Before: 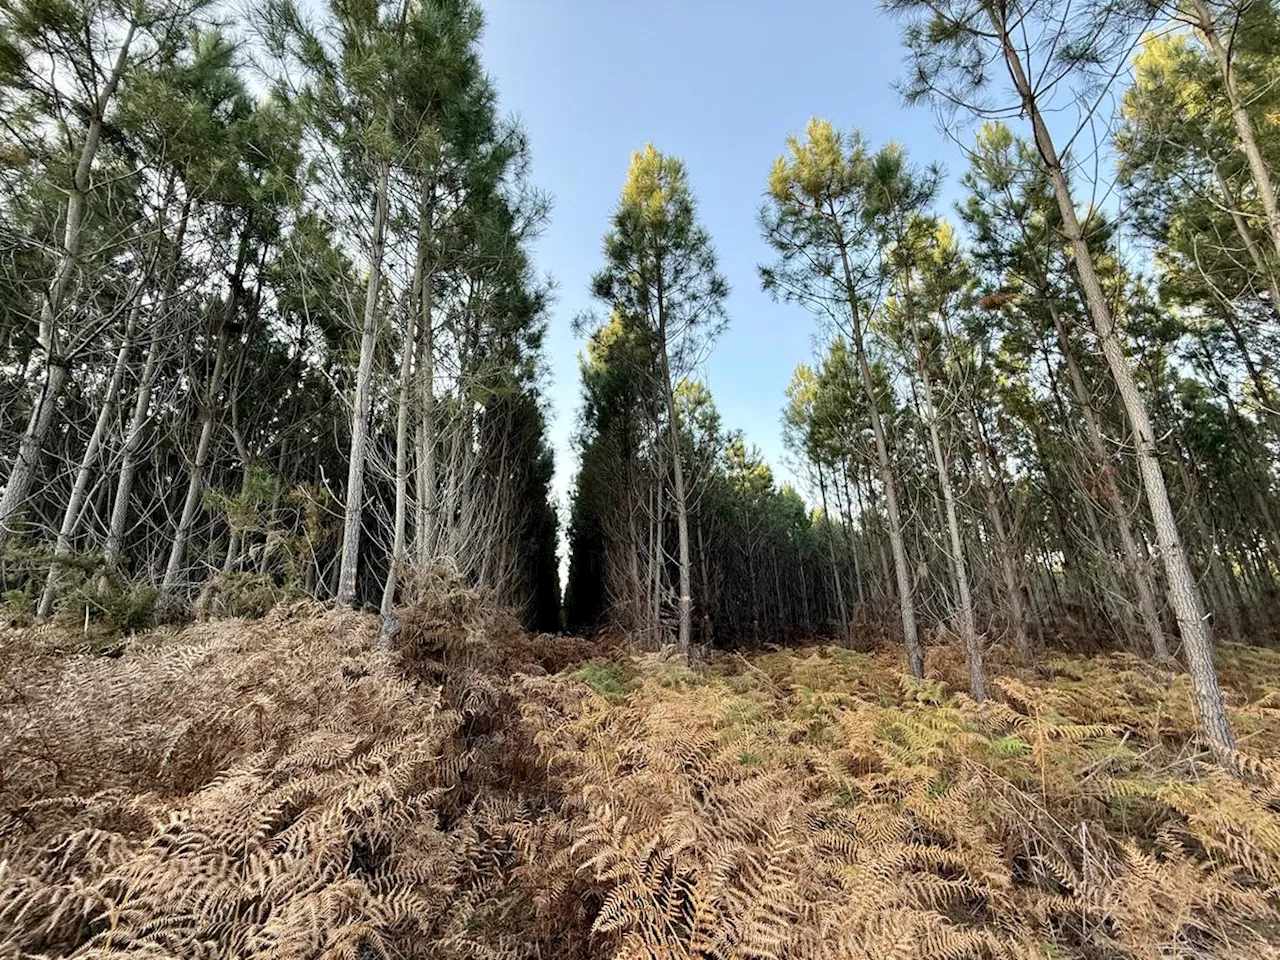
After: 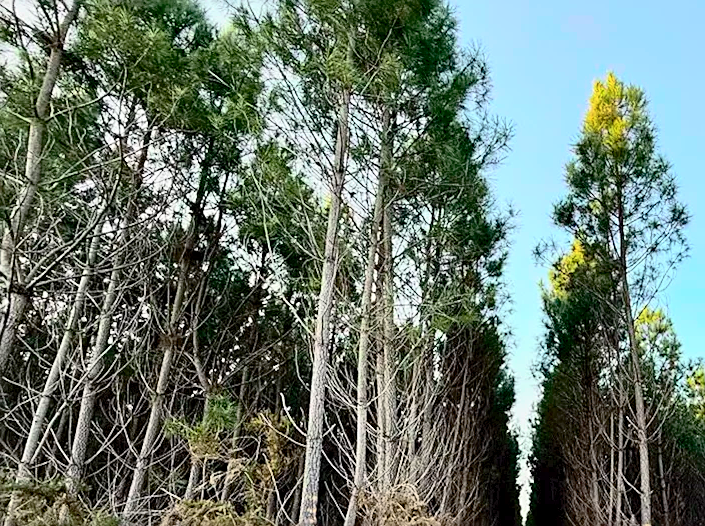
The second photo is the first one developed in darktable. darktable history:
crop and rotate: left 3.067%, top 7.502%, right 41.793%, bottom 37.69%
sharpen: on, module defaults
tone curve: curves: ch0 [(0, 0) (0.187, 0.12) (0.392, 0.438) (0.704, 0.86) (0.858, 0.938) (1, 0.981)]; ch1 [(0, 0) (0.402, 0.36) (0.476, 0.456) (0.498, 0.501) (0.518, 0.521) (0.58, 0.598) (0.619, 0.663) (0.692, 0.744) (1, 1)]; ch2 [(0, 0) (0.427, 0.417) (0.483, 0.481) (0.503, 0.503) (0.526, 0.53) (0.563, 0.585) (0.626, 0.703) (0.699, 0.753) (0.997, 0.858)], color space Lab, independent channels, preserve colors none
shadows and highlights: on, module defaults
